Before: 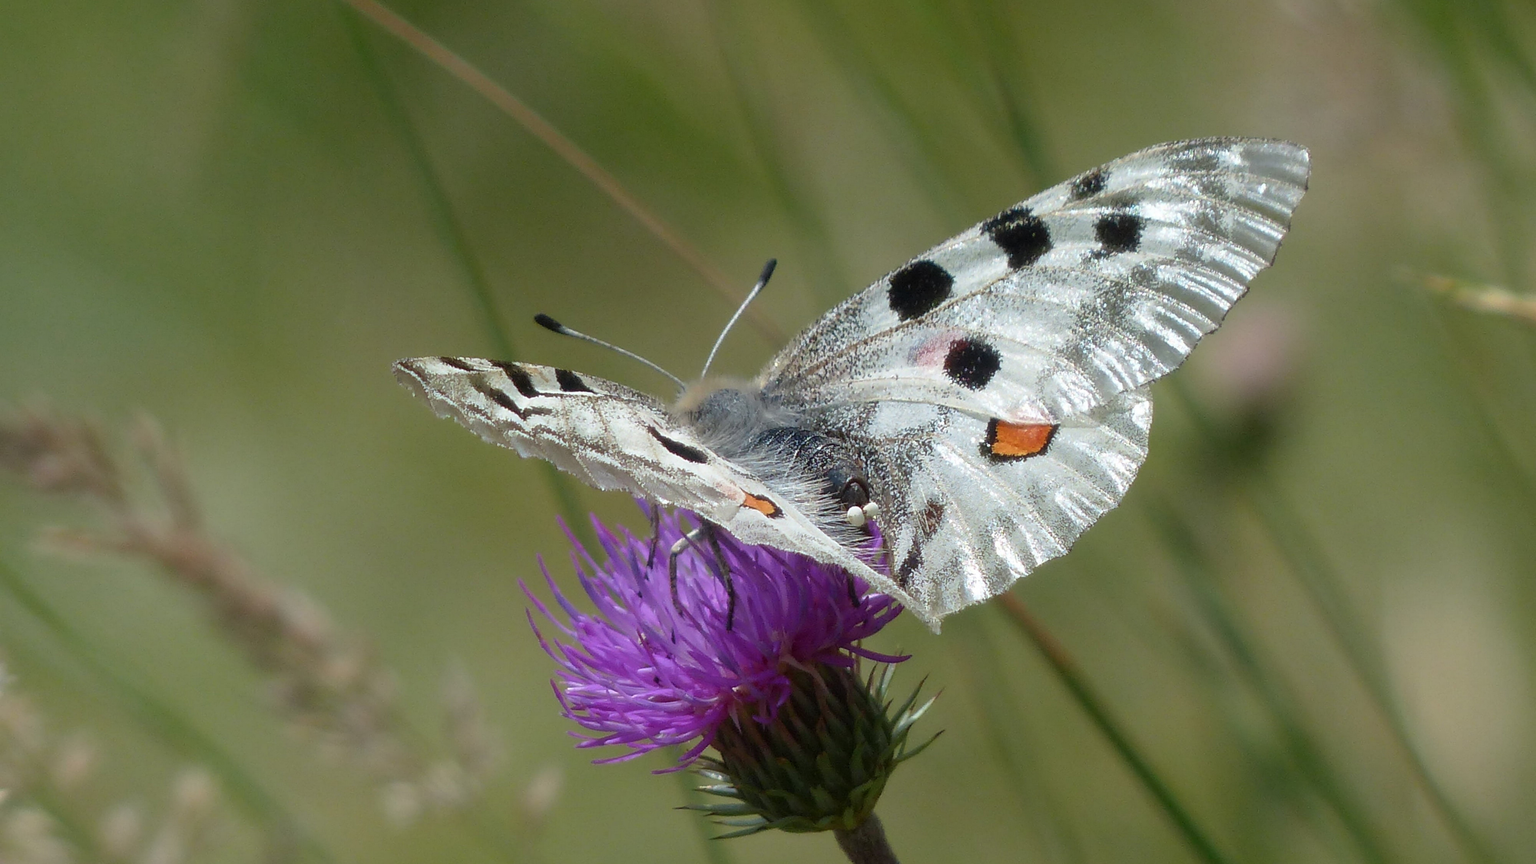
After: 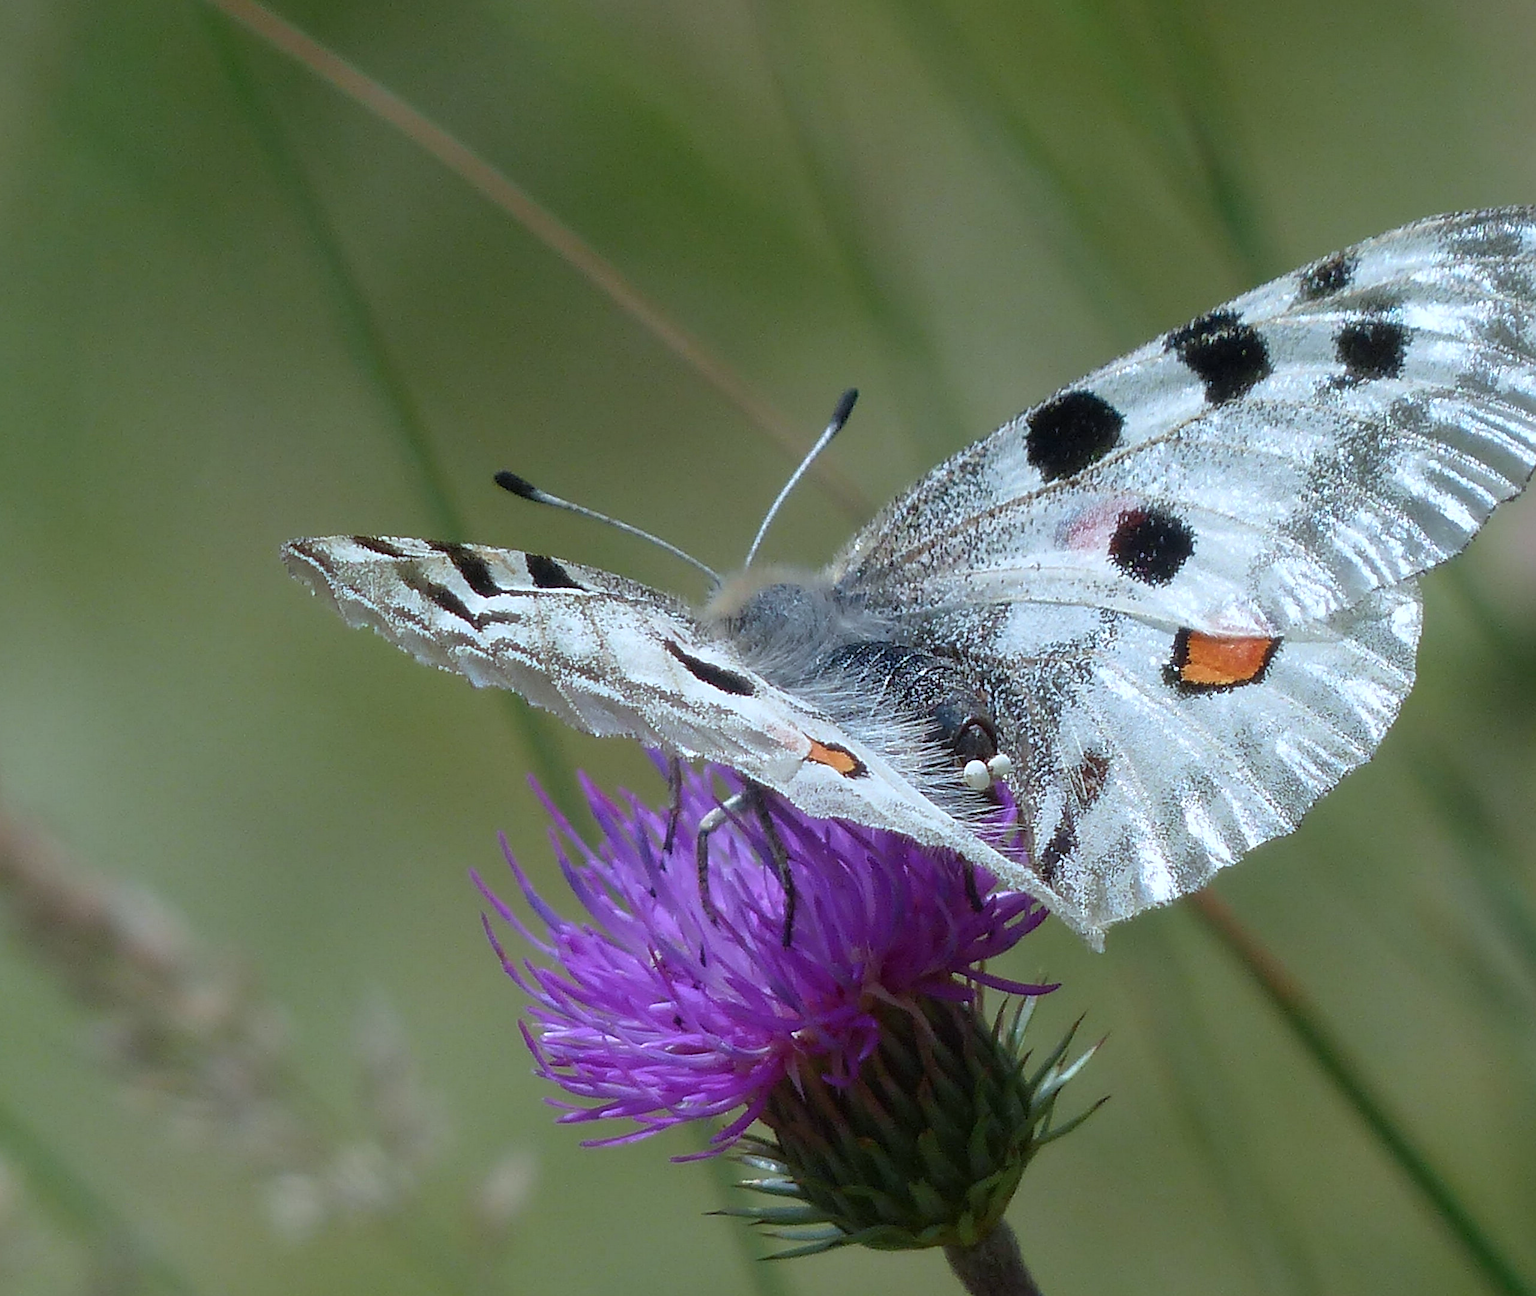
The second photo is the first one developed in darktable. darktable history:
sharpen: on, module defaults
crop and rotate: left 13.374%, right 19.989%
color calibration: x 0.37, y 0.378, temperature 4289.71 K
